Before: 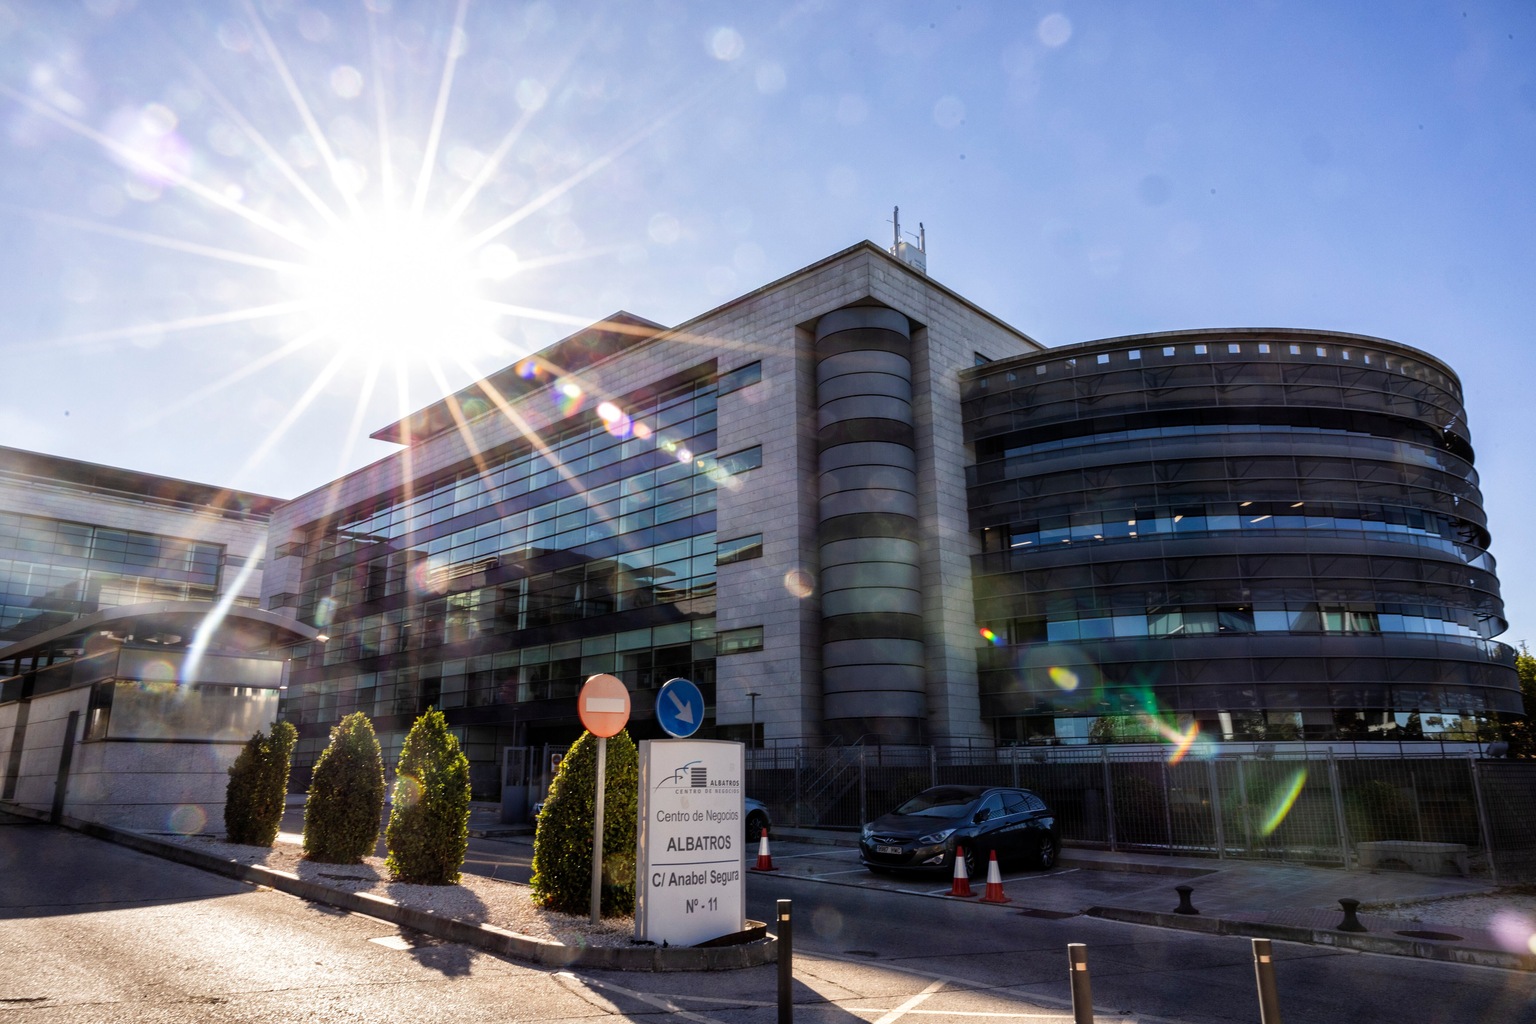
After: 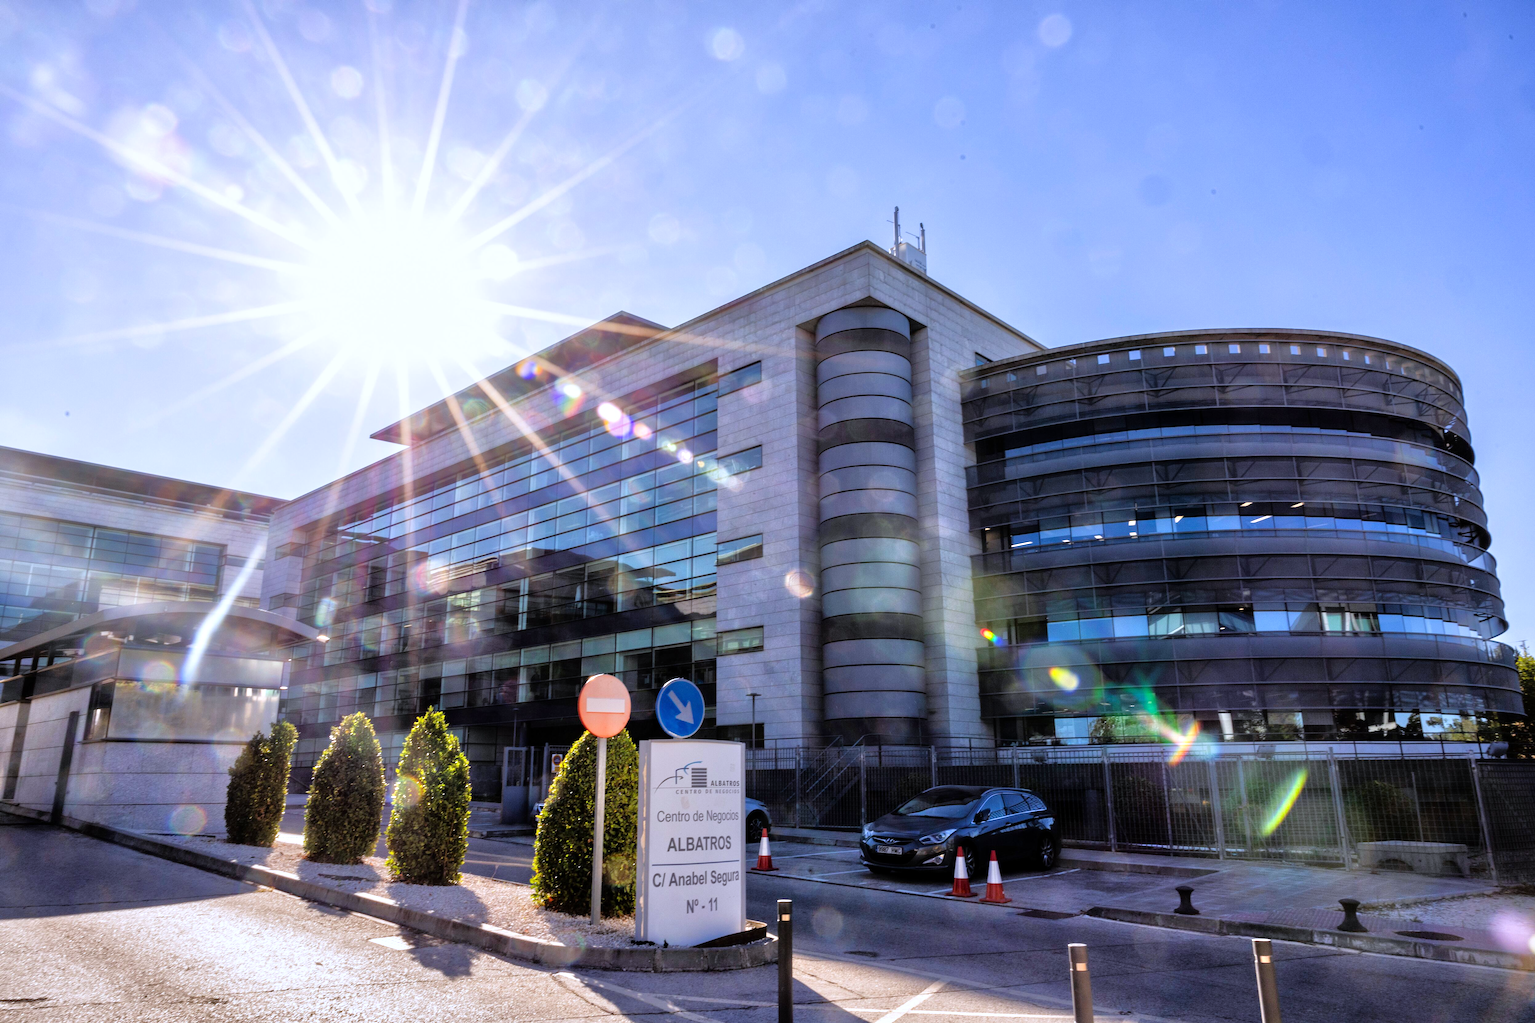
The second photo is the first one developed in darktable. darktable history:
tone equalizer: -7 EV 0.15 EV, -6 EV 0.6 EV, -5 EV 1.15 EV, -4 EV 1.33 EV, -3 EV 1.15 EV, -2 EV 0.6 EV, -1 EV 0.15 EV, mask exposure compensation -0.5 EV
white balance: red 0.967, blue 1.119, emerald 0.756
